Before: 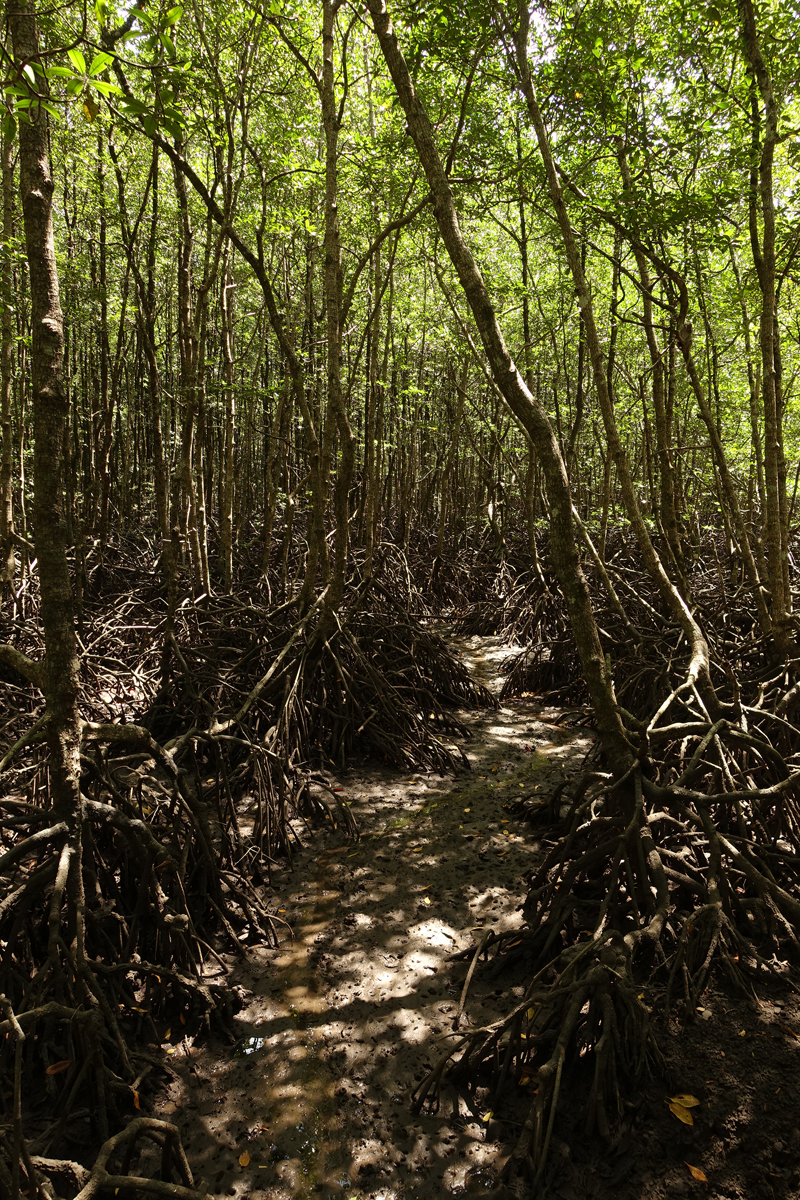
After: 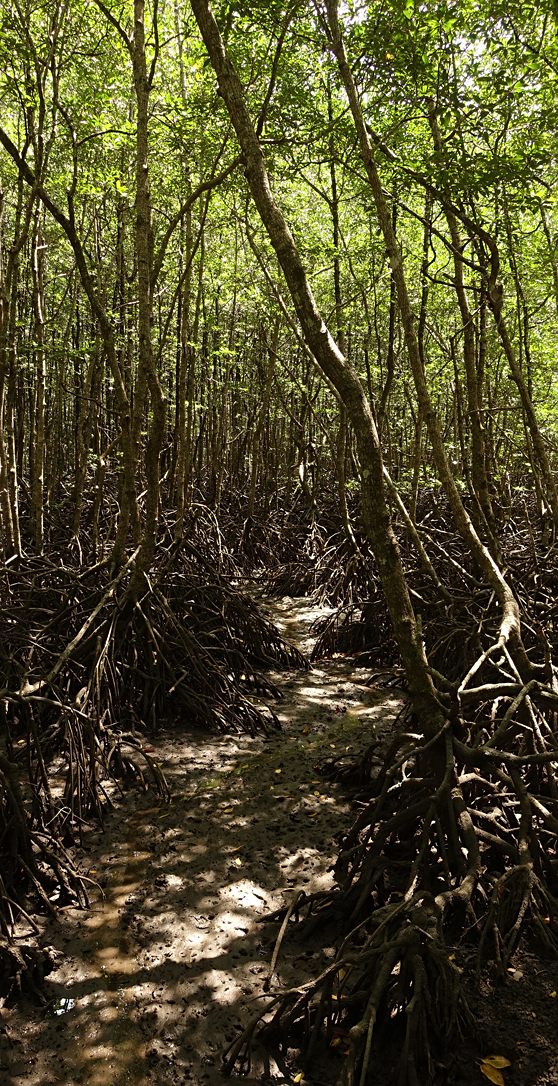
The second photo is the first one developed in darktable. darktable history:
crop and rotate: left 23.729%, top 3.278%, right 6.444%, bottom 6.142%
sharpen: amount 0.203
